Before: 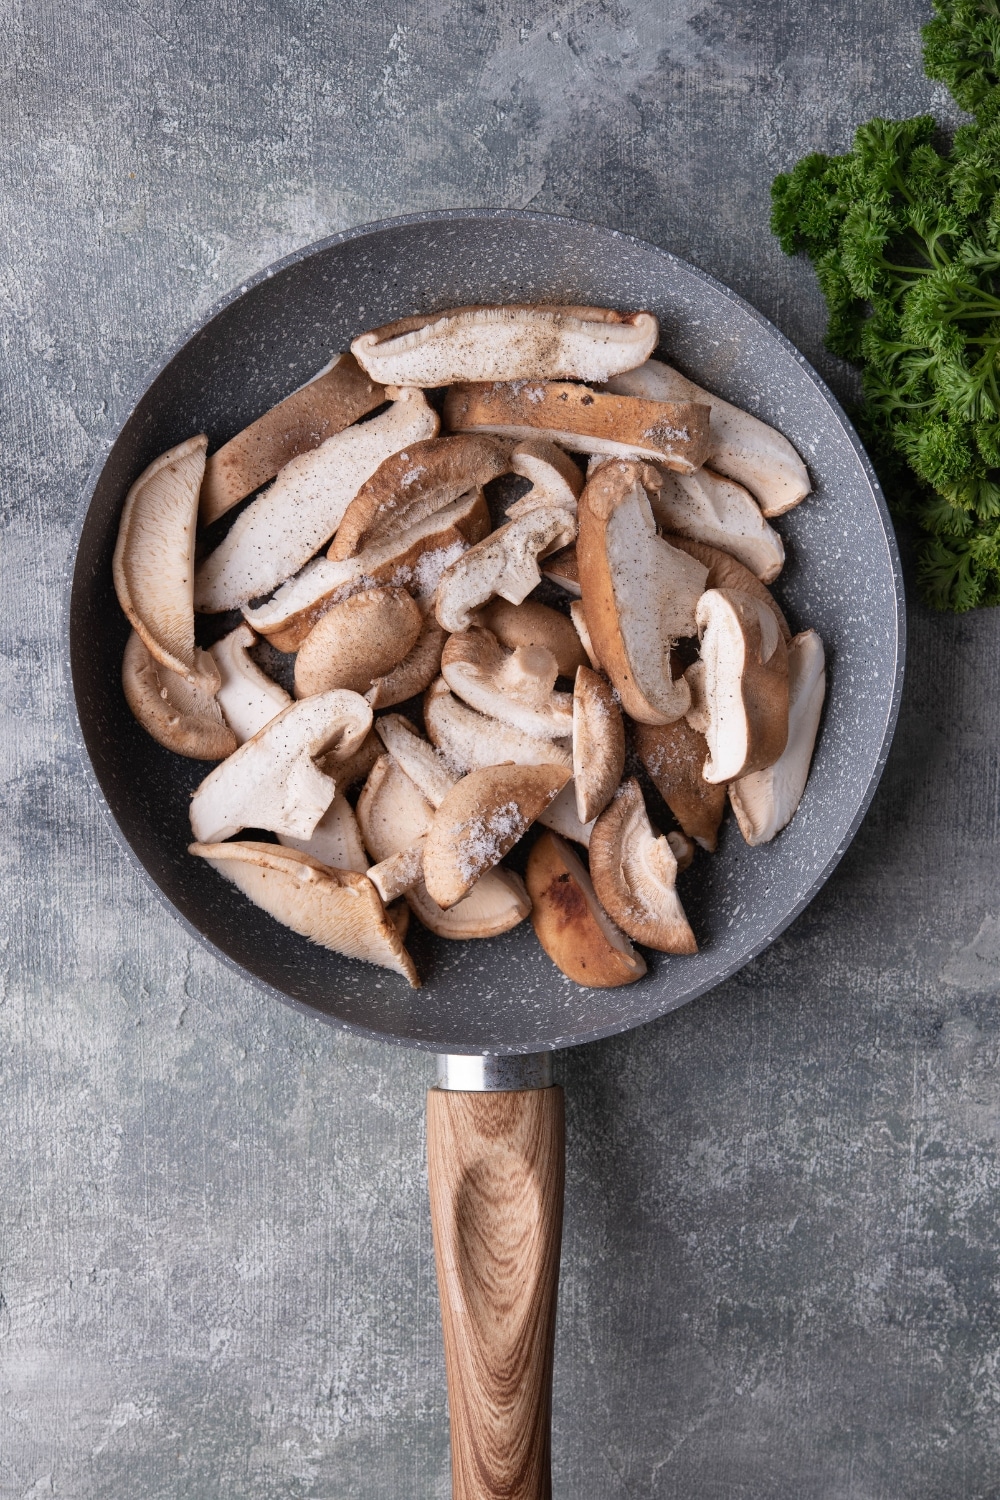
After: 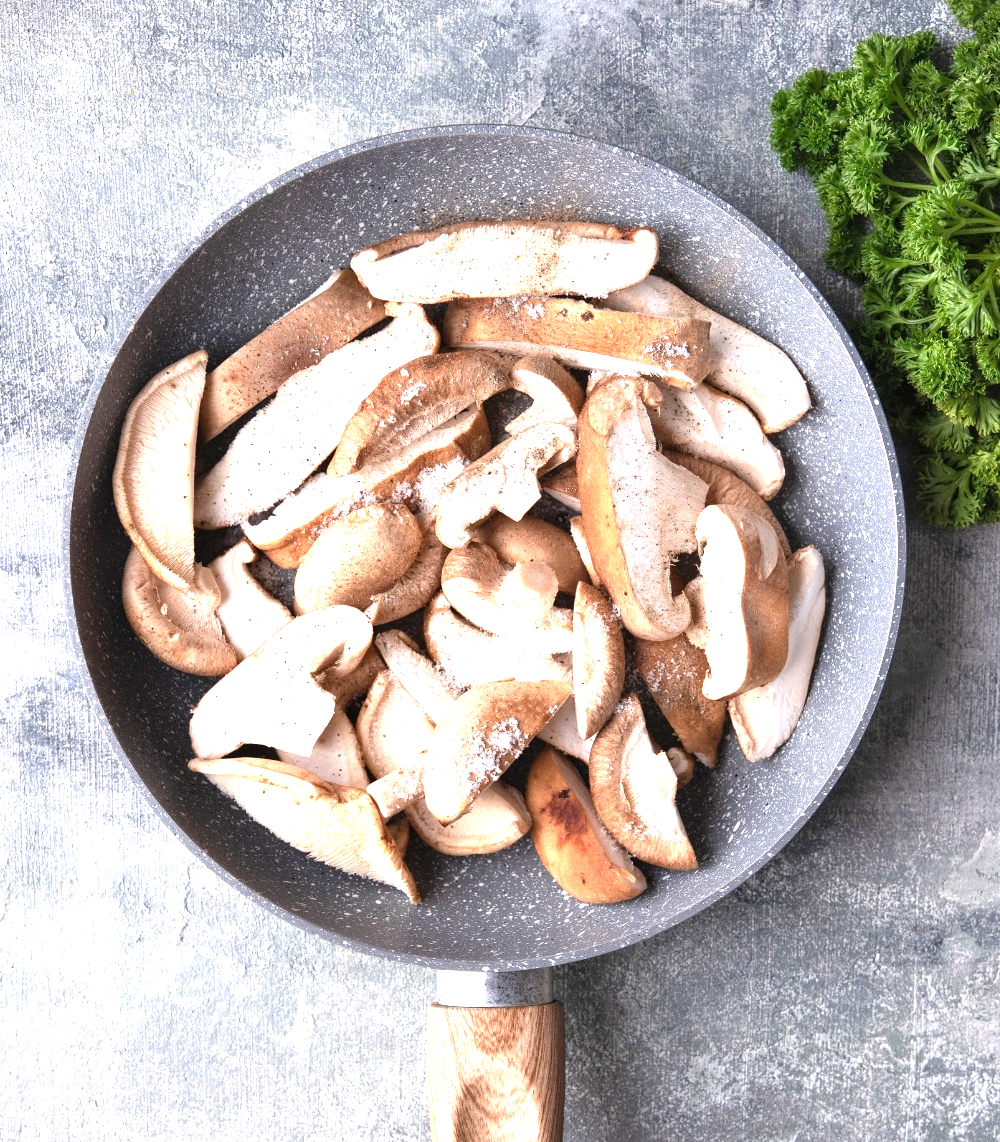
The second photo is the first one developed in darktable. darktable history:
exposure: black level correction 0, exposure 1.452 EV, compensate exposure bias true, compensate highlight preservation false
crop: top 5.65%, bottom 18.177%
